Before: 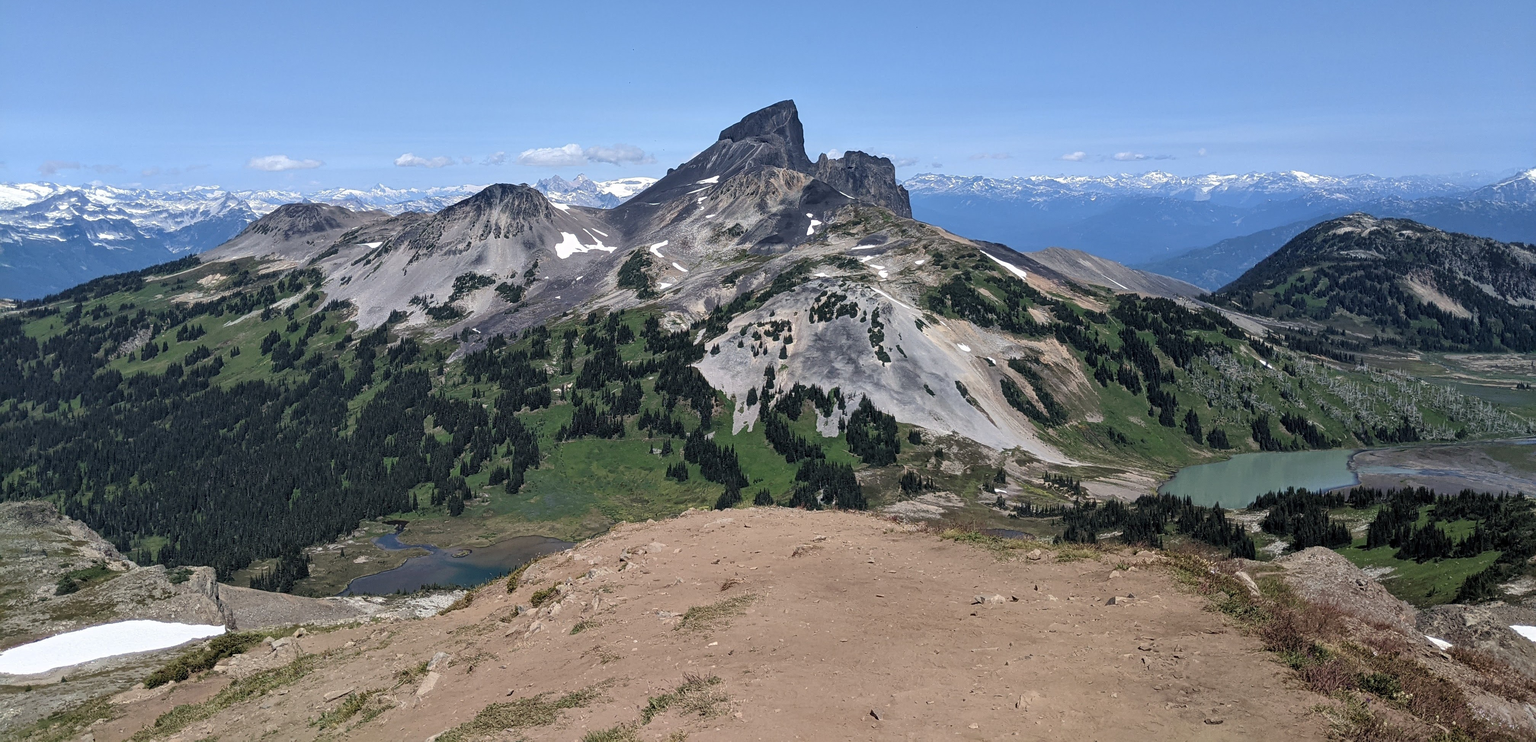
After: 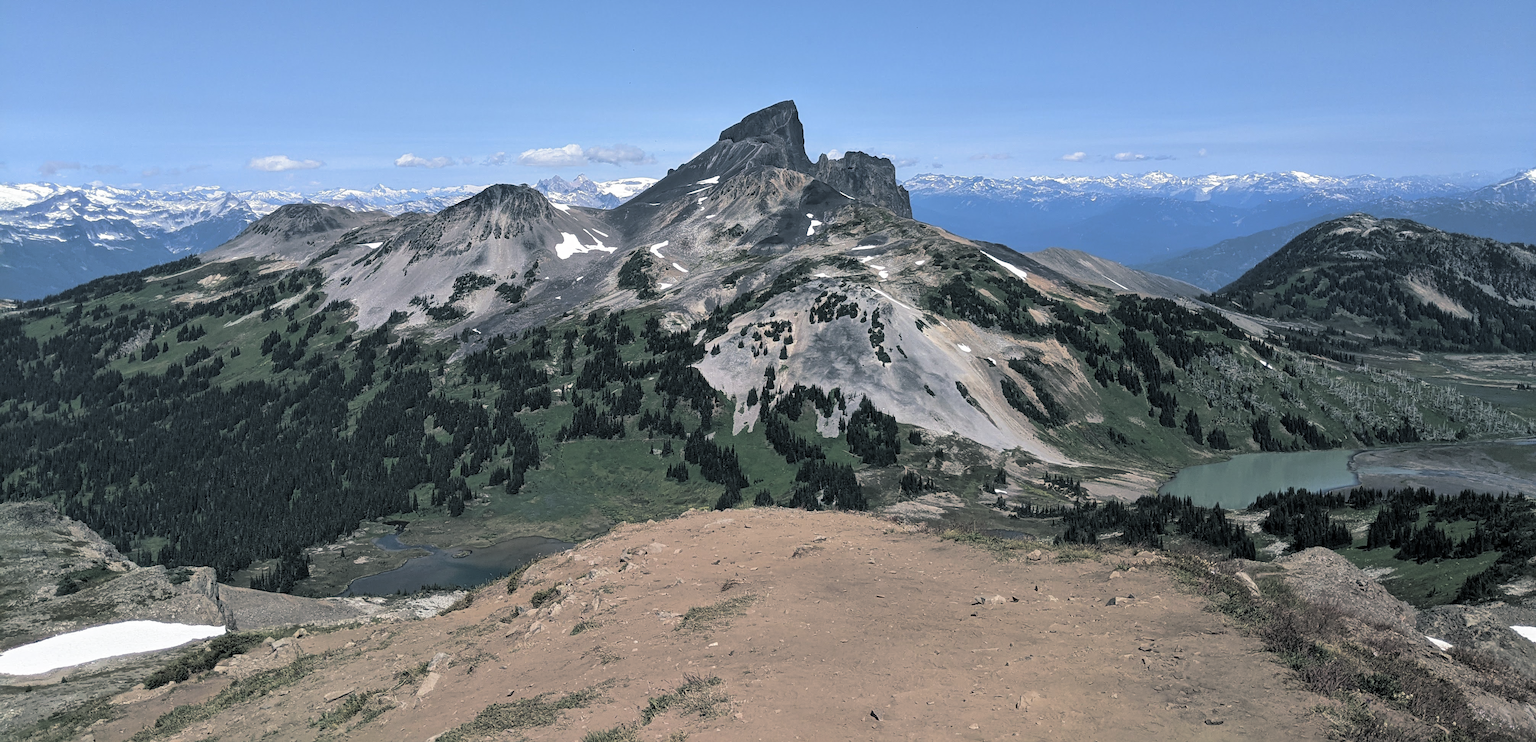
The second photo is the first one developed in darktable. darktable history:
split-toning: shadows › hue 201.6°, shadows › saturation 0.16, highlights › hue 50.4°, highlights › saturation 0.2, balance -49.9
tone equalizer: on, module defaults
